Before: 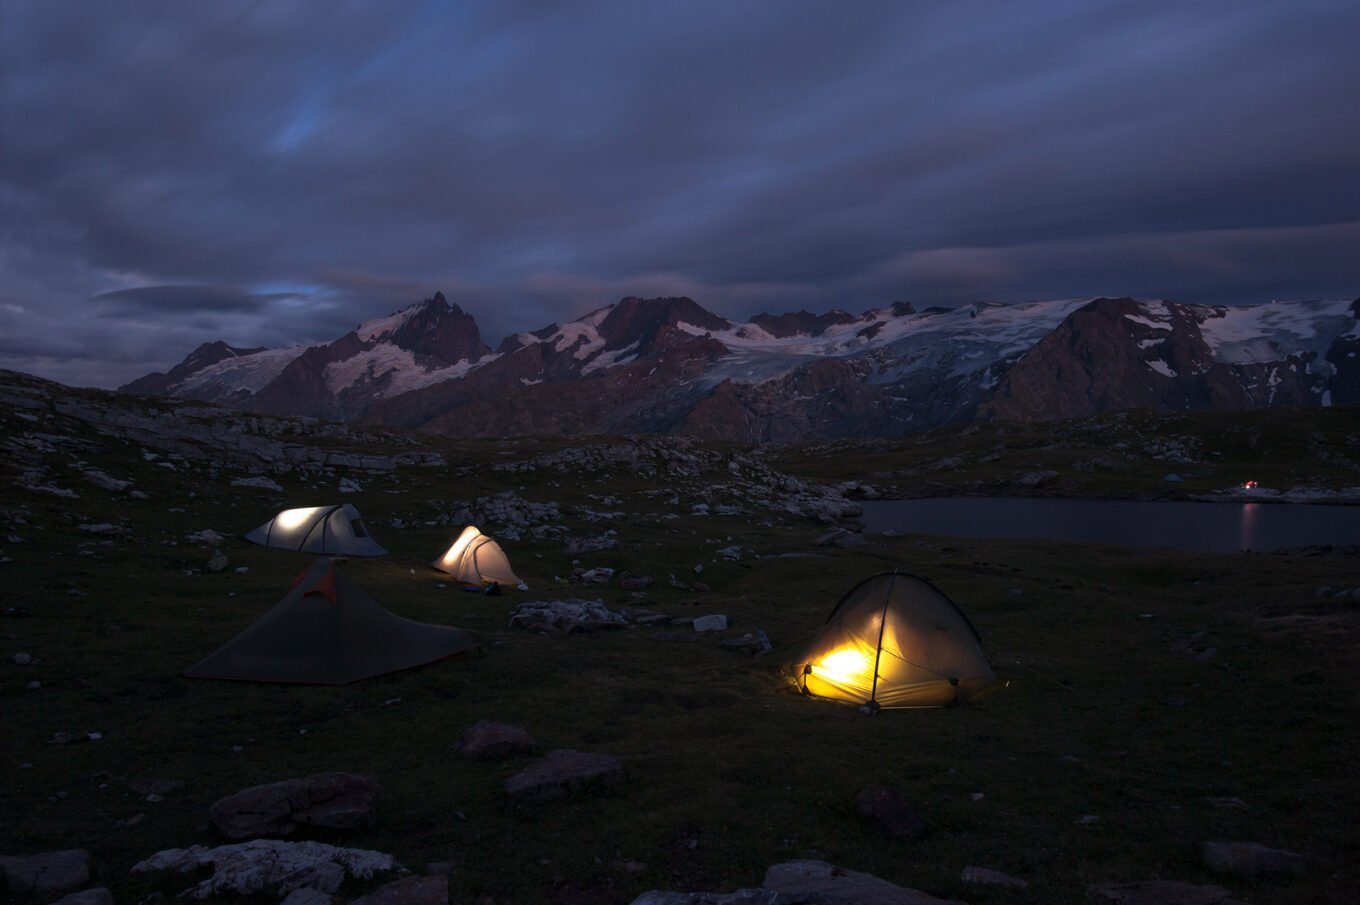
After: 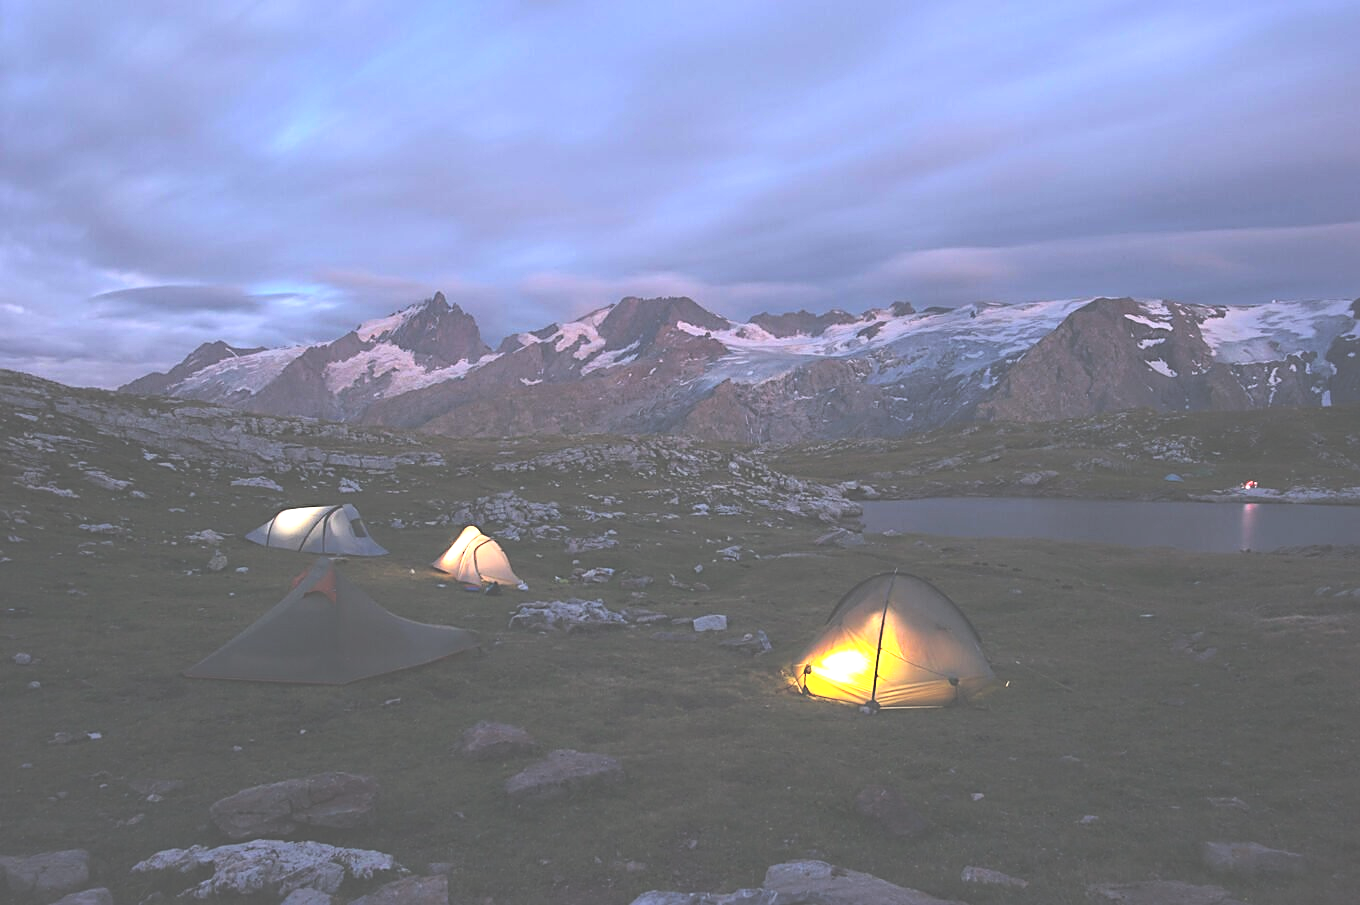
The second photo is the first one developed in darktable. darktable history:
base curve: curves: ch0 [(0, 0) (0.028, 0.03) (0.121, 0.232) (0.46, 0.748) (0.859, 0.968) (1, 1)]
exposure: black level correction -0.024, exposure 1.393 EV, compensate highlight preservation false
sharpen: on, module defaults
